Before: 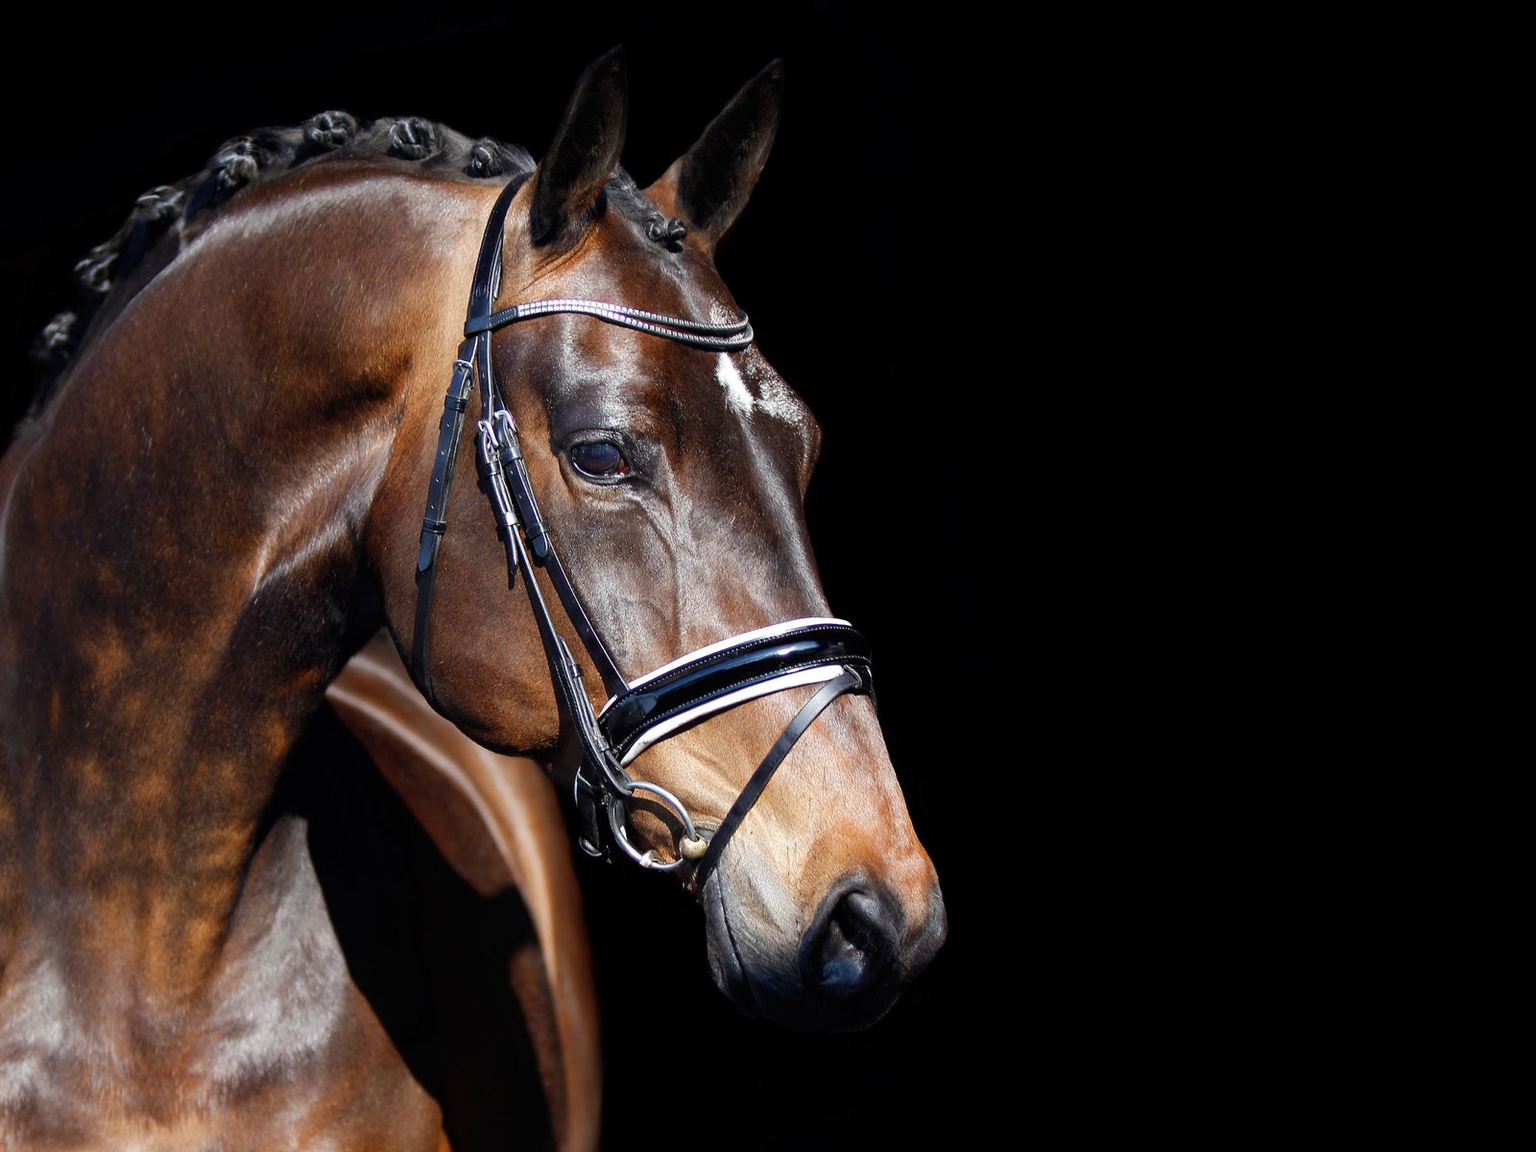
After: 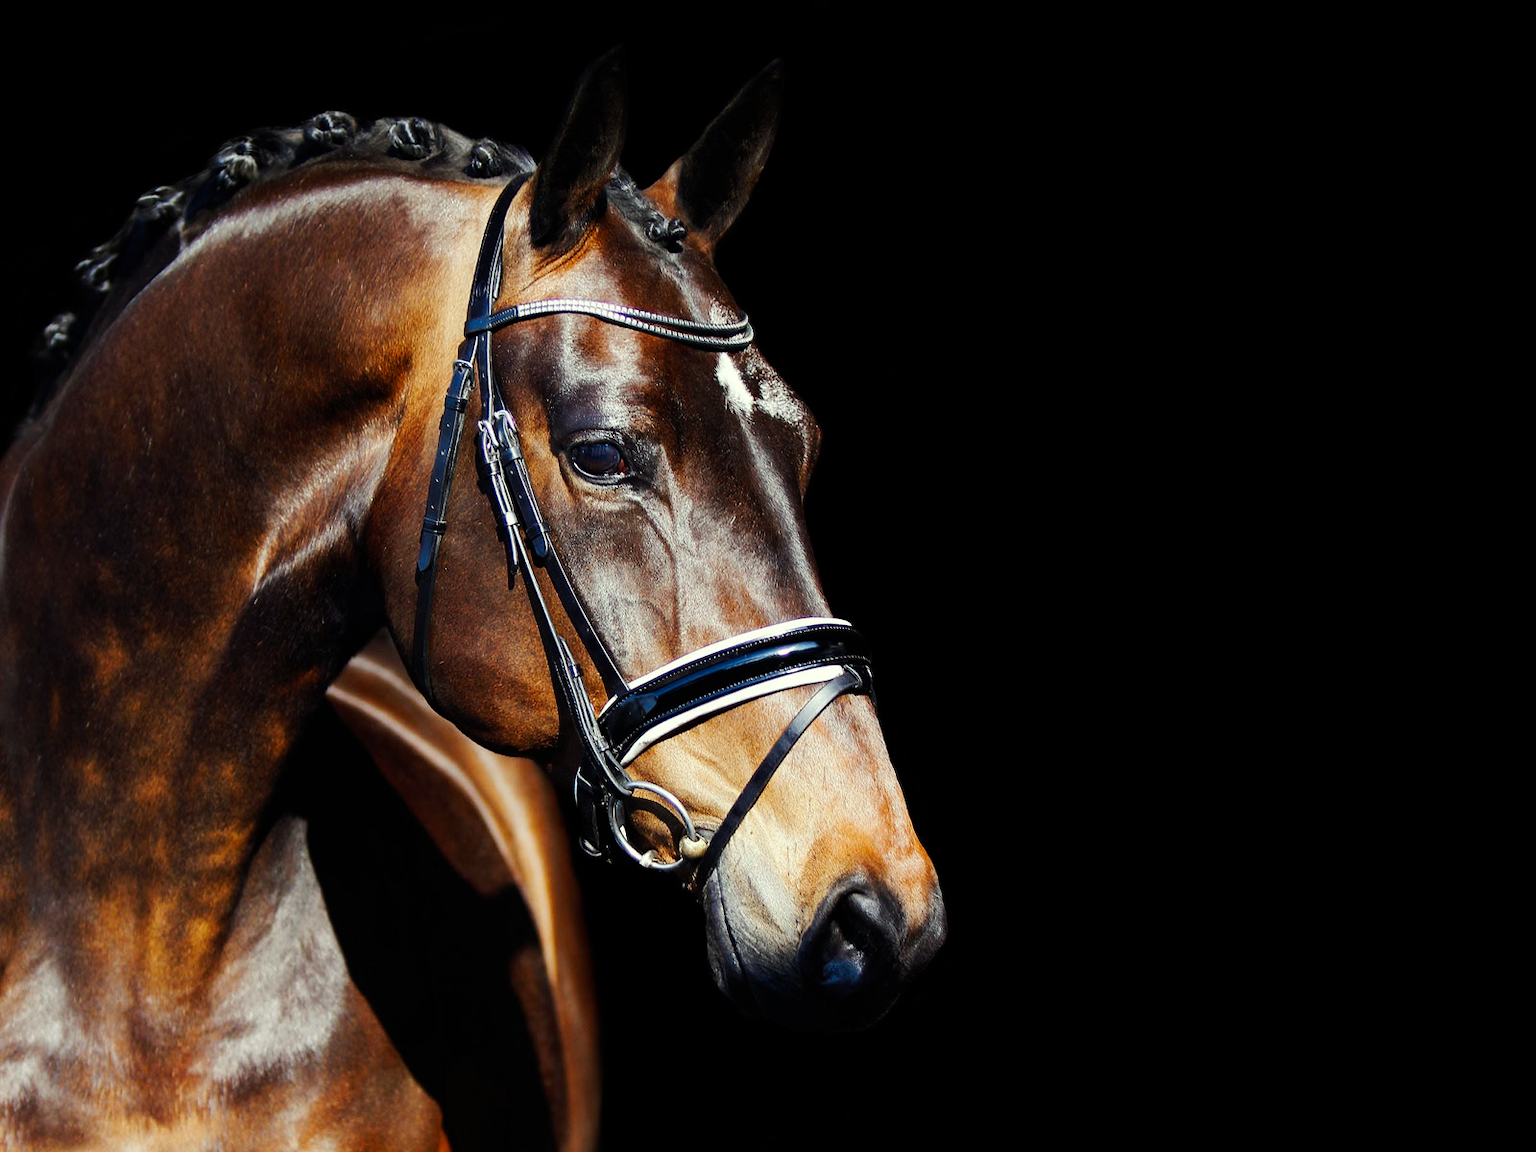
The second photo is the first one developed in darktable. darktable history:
color correction: highlights a* -4.38, highlights b* 7.26
tone curve: curves: ch0 [(0, 0) (0.126, 0.061) (0.338, 0.285) (0.494, 0.518) (0.703, 0.762) (1, 1)]; ch1 [(0, 0) (0.364, 0.322) (0.443, 0.441) (0.5, 0.501) (0.55, 0.578) (1, 1)]; ch2 [(0, 0) (0.44, 0.424) (0.501, 0.499) (0.557, 0.564) (0.613, 0.682) (0.707, 0.746) (1, 1)], preserve colors none
tone equalizer: edges refinement/feathering 500, mask exposure compensation -1.57 EV, preserve details no
